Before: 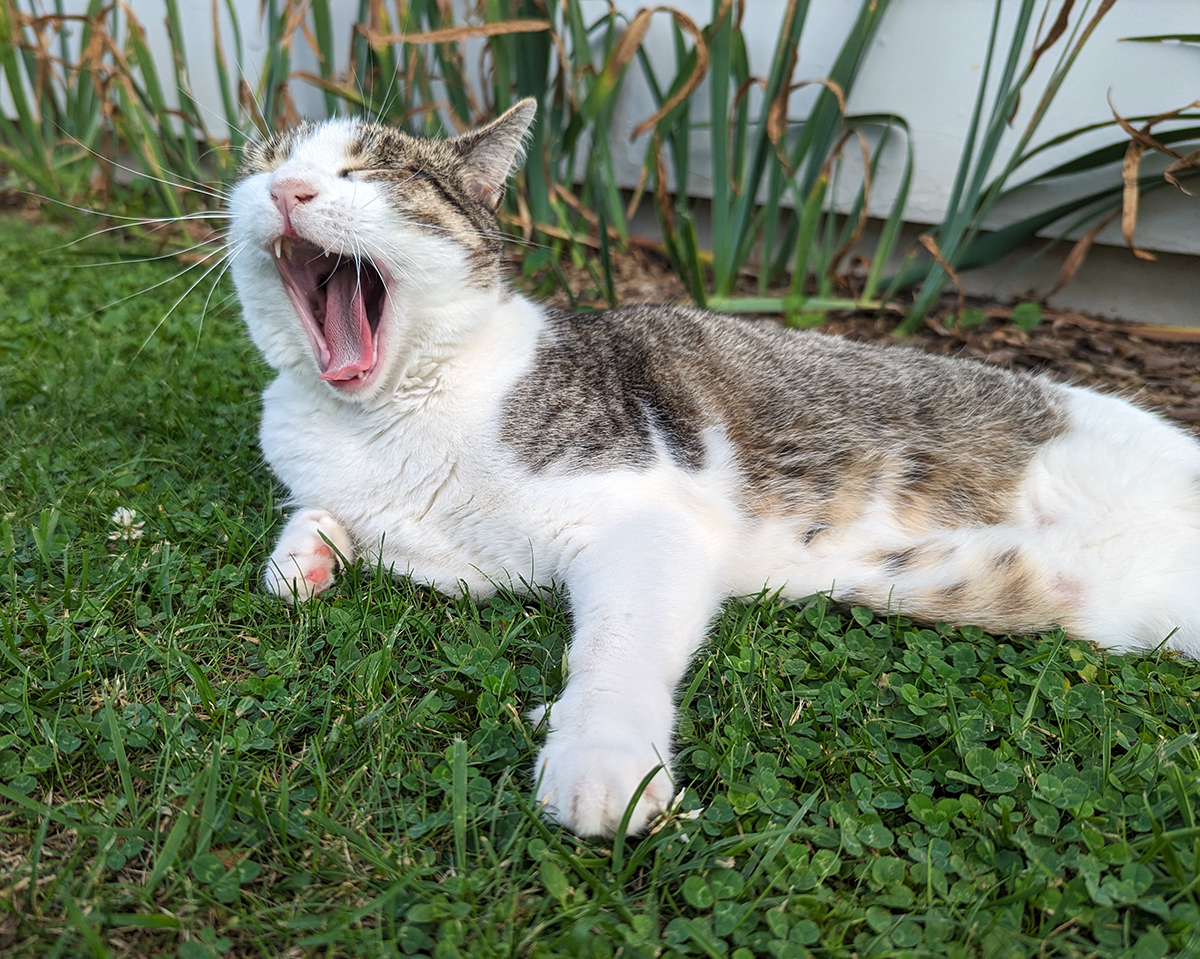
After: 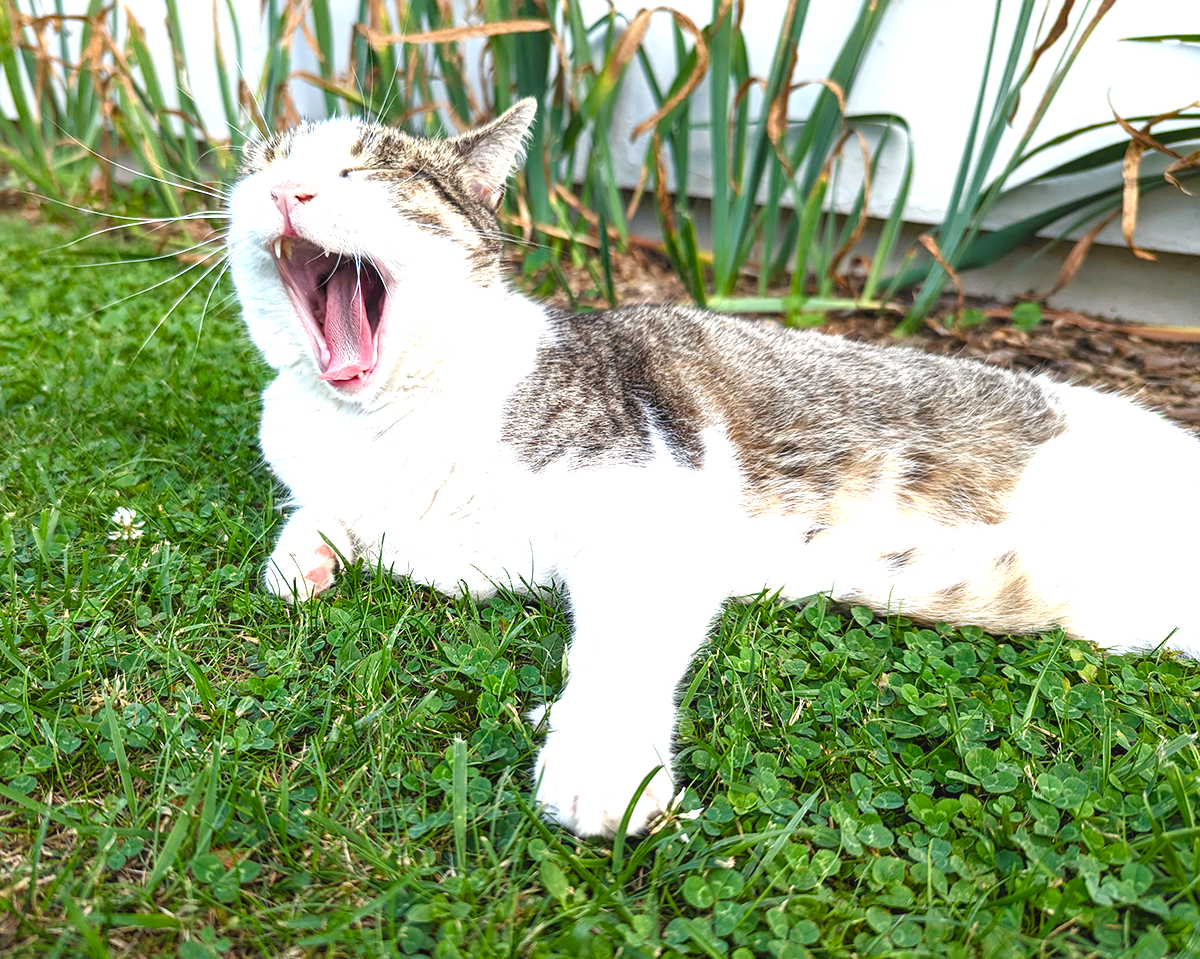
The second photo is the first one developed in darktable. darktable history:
exposure: black level correction -0.002, exposure 1.115 EV, compensate highlight preservation false
color balance rgb: perceptual saturation grading › global saturation 20%, perceptual saturation grading › highlights -25%, perceptual saturation grading › shadows 50%
